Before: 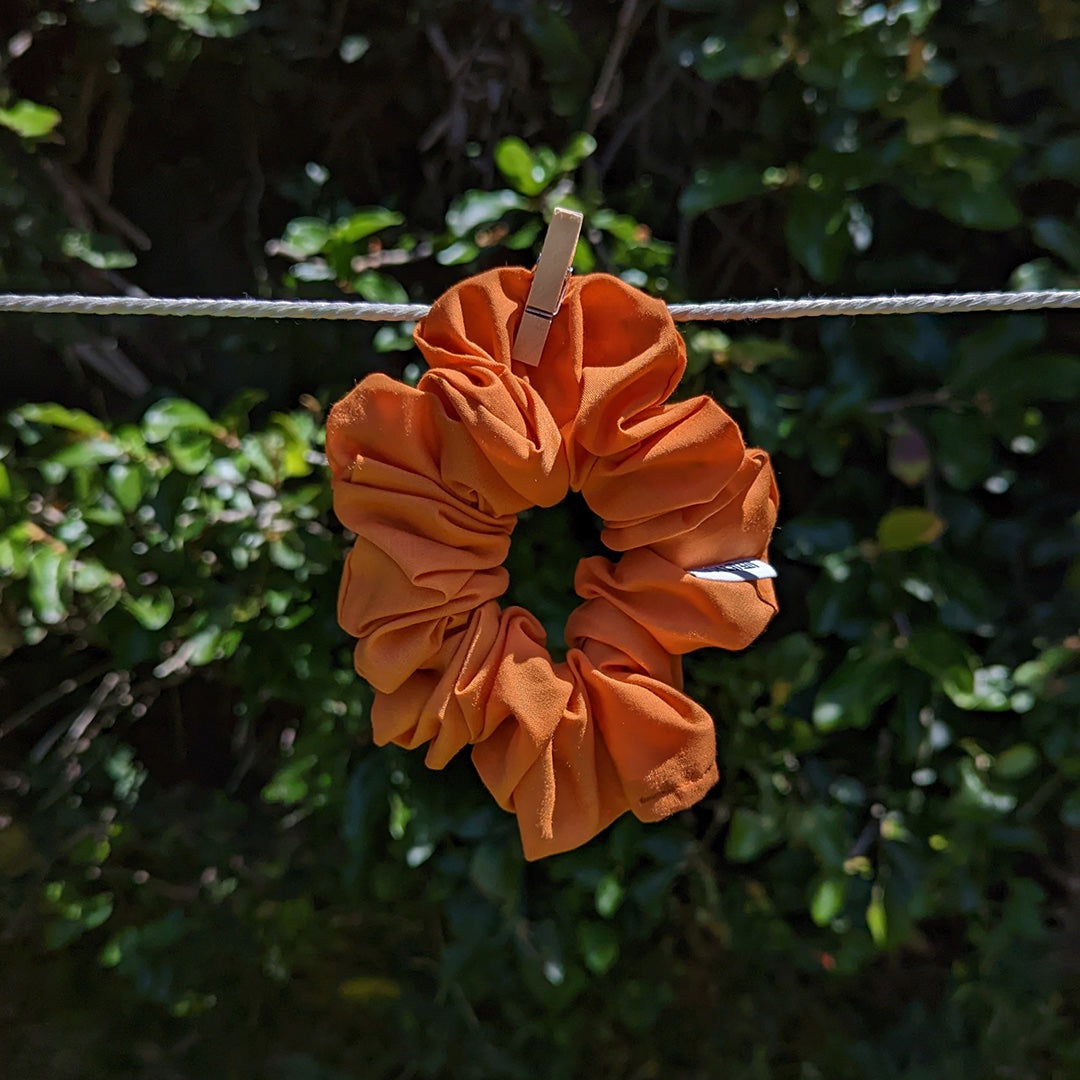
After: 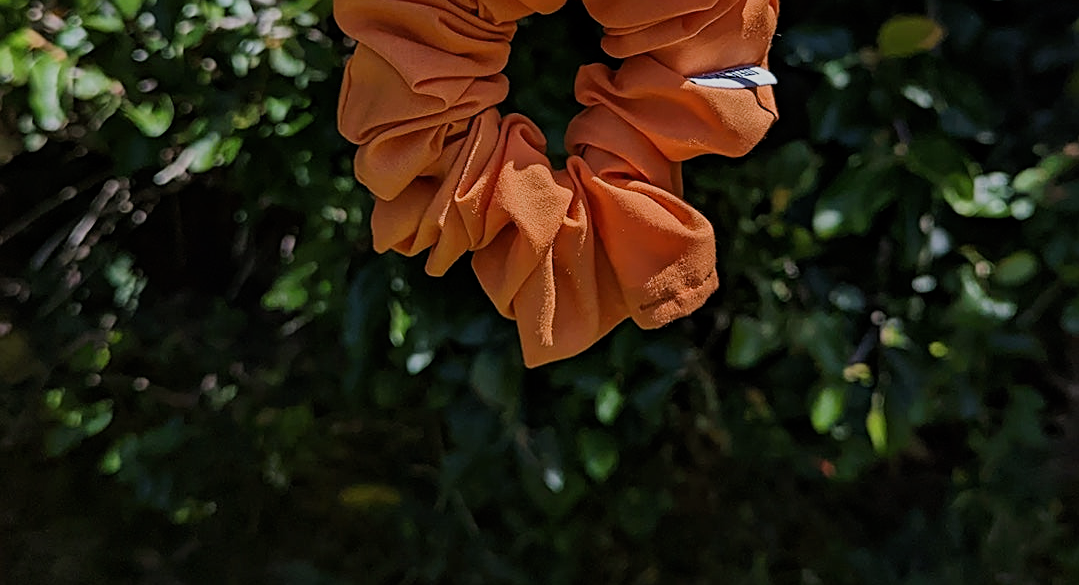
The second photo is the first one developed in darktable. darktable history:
crop and rotate: top 45.787%, right 0.086%
sharpen: on, module defaults
filmic rgb: black relative exposure -16 EV, white relative exposure 6.12 EV, threshold 5.95 EV, hardness 5.24, enable highlight reconstruction true
